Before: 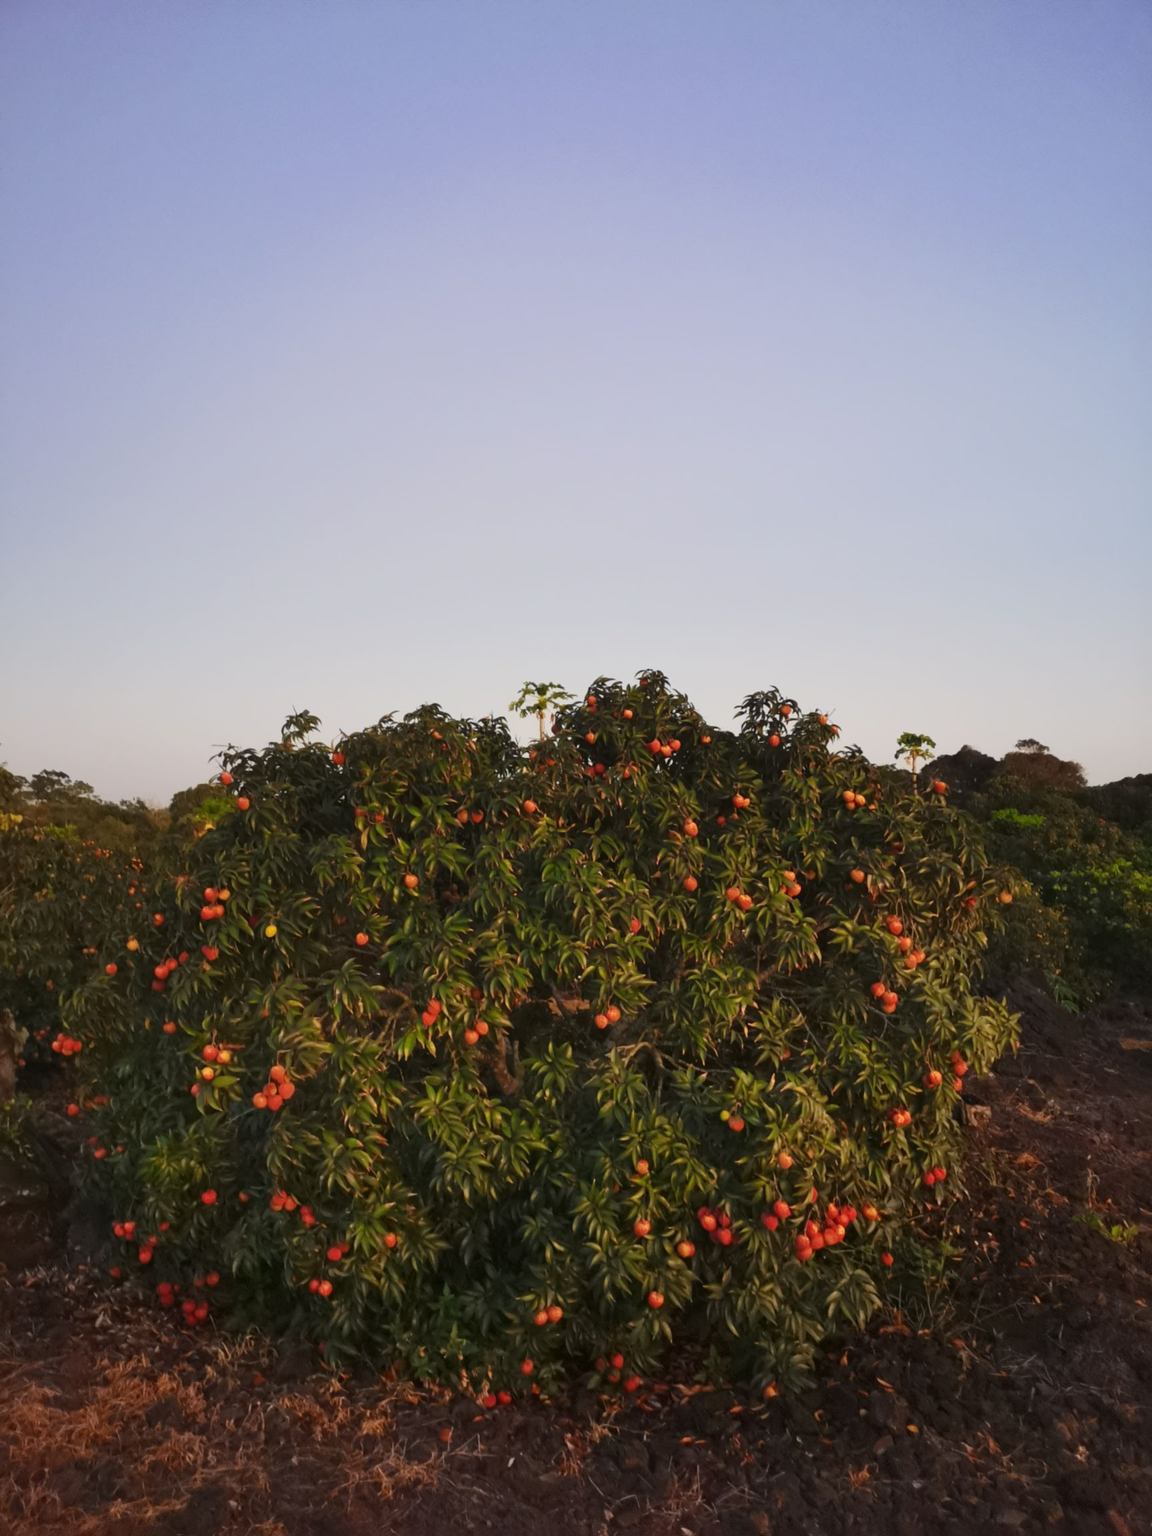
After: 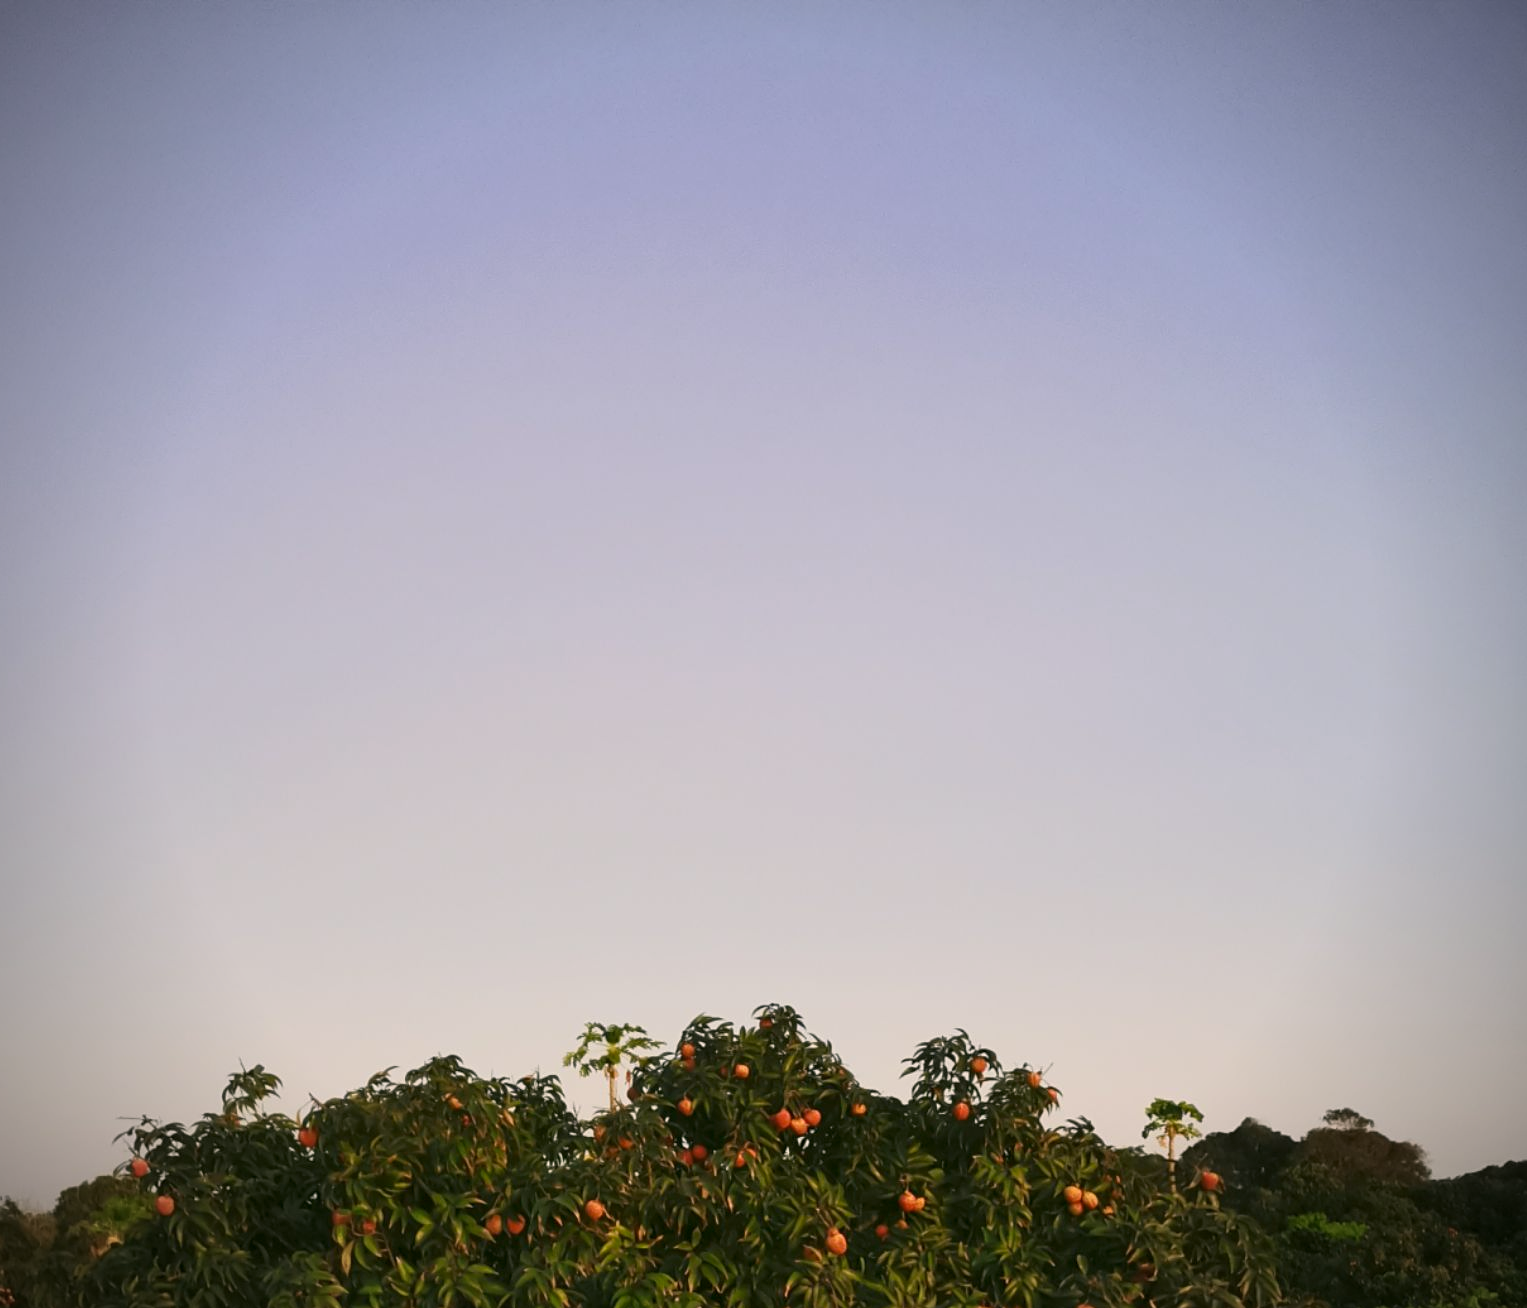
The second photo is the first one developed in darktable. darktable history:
color correction: highlights a* 3.99, highlights b* 4.97, shadows a* -7.47, shadows b* 4.87
vignetting: brightness -0.579, saturation -0.247, unbound false
crop and rotate: left 11.599%, bottom 43.227%
sharpen: amount 0.209
